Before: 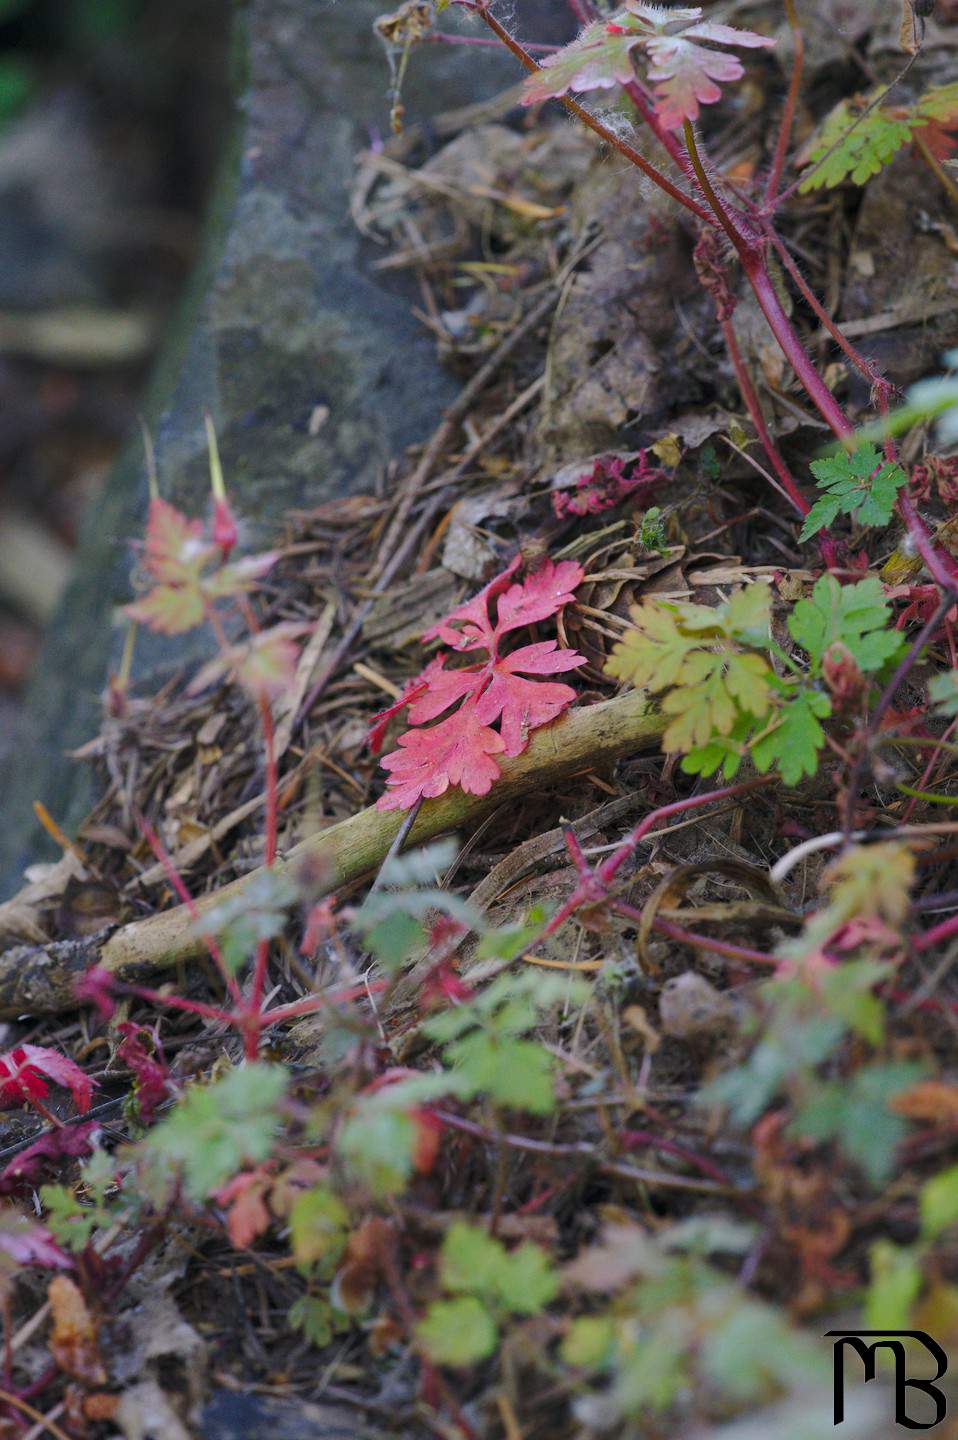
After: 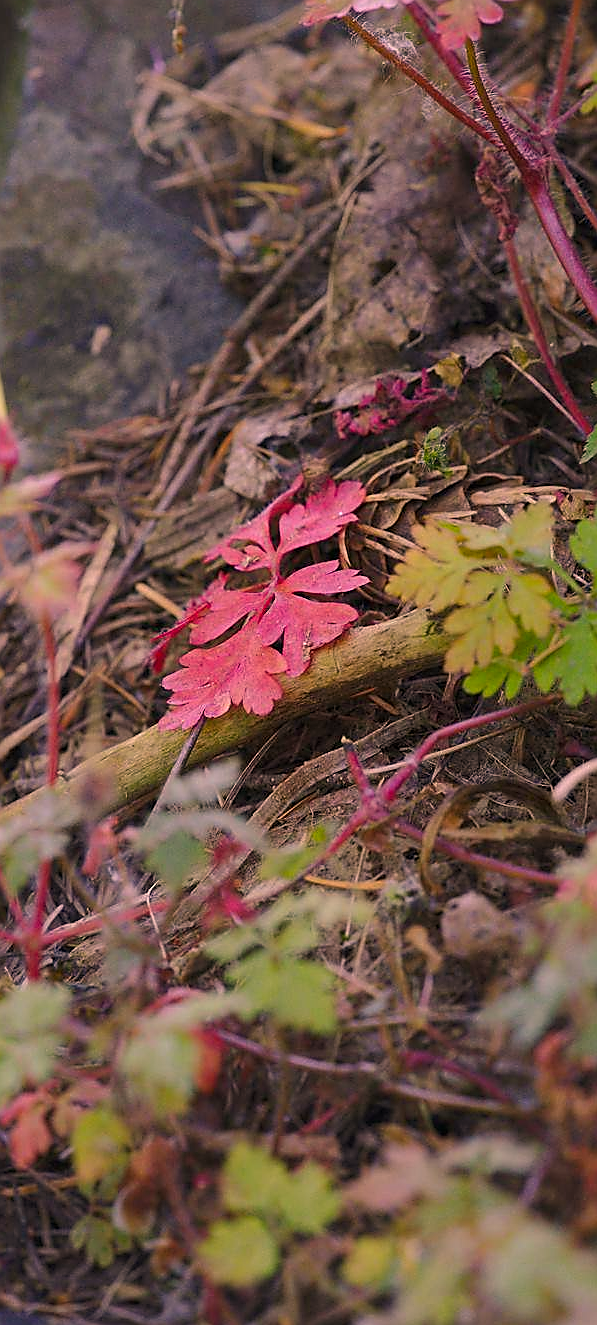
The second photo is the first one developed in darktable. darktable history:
crop and rotate: left 22.793%, top 5.621%, right 14.812%, bottom 2.348%
color correction: highlights a* 20.69, highlights b* 19.39
sharpen: radius 1.378, amount 1.249, threshold 0.735
